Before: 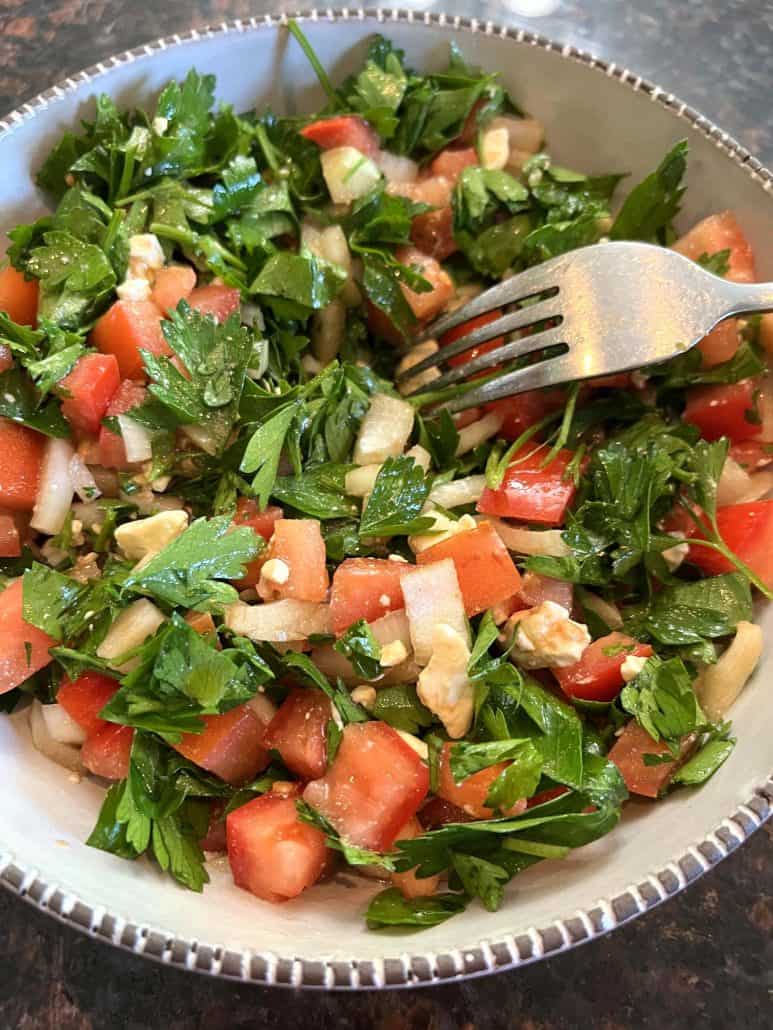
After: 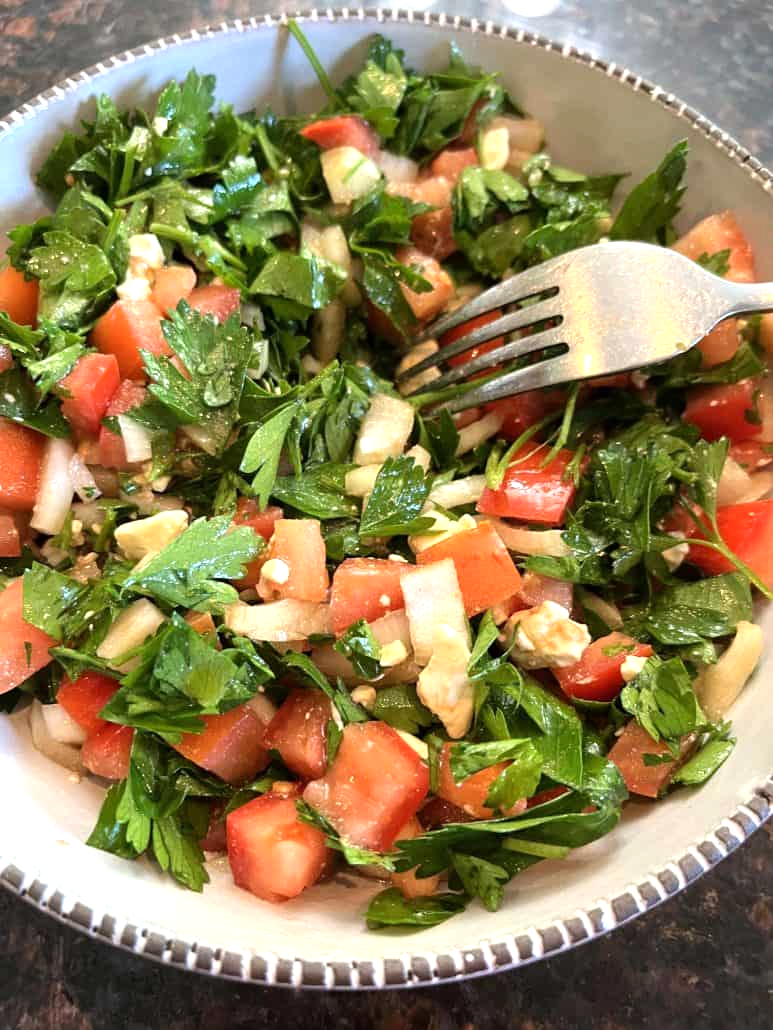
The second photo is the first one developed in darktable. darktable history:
tone equalizer: -8 EV -0.407 EV, -7 EV -0.394 EV, -6 EV -0.299 EV, -5 EV -0.207 EV, -3 EV 0.254 EV, -2 EV 0.356 EV, -1 EV 0.412 EV, +0 EV 0.387 EV
